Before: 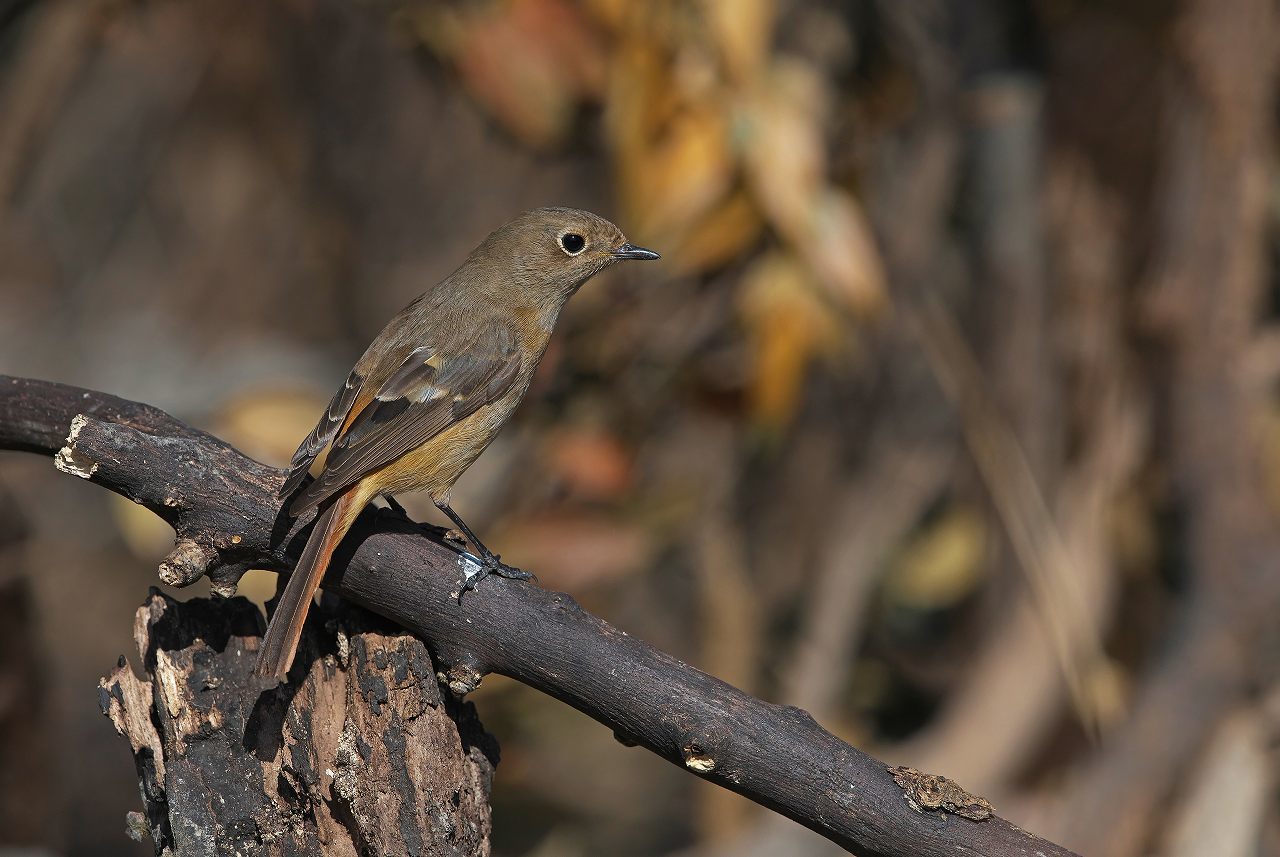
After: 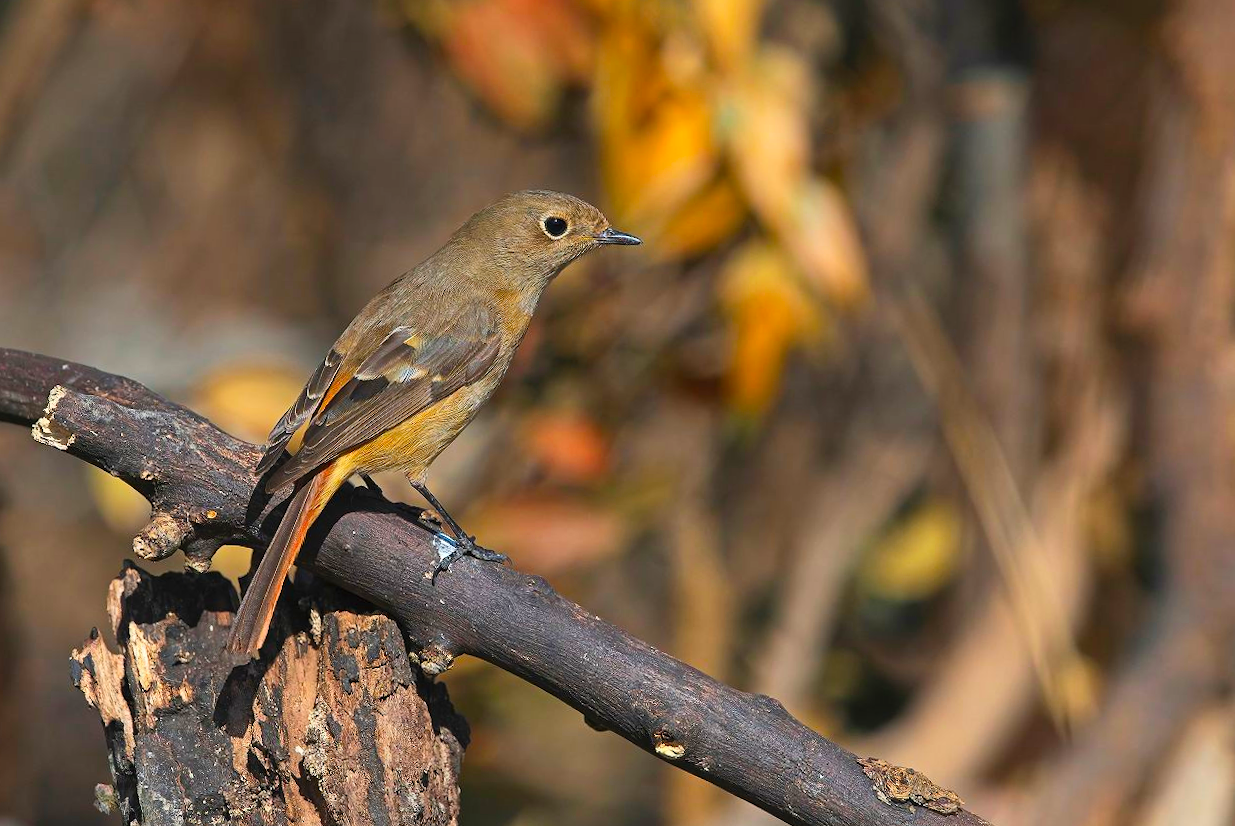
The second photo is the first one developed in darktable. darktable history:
crop and rotate: angle -1.41°
contrast brightness saturation: contrast 0.196, brightness 0.198, saturation 0.813
